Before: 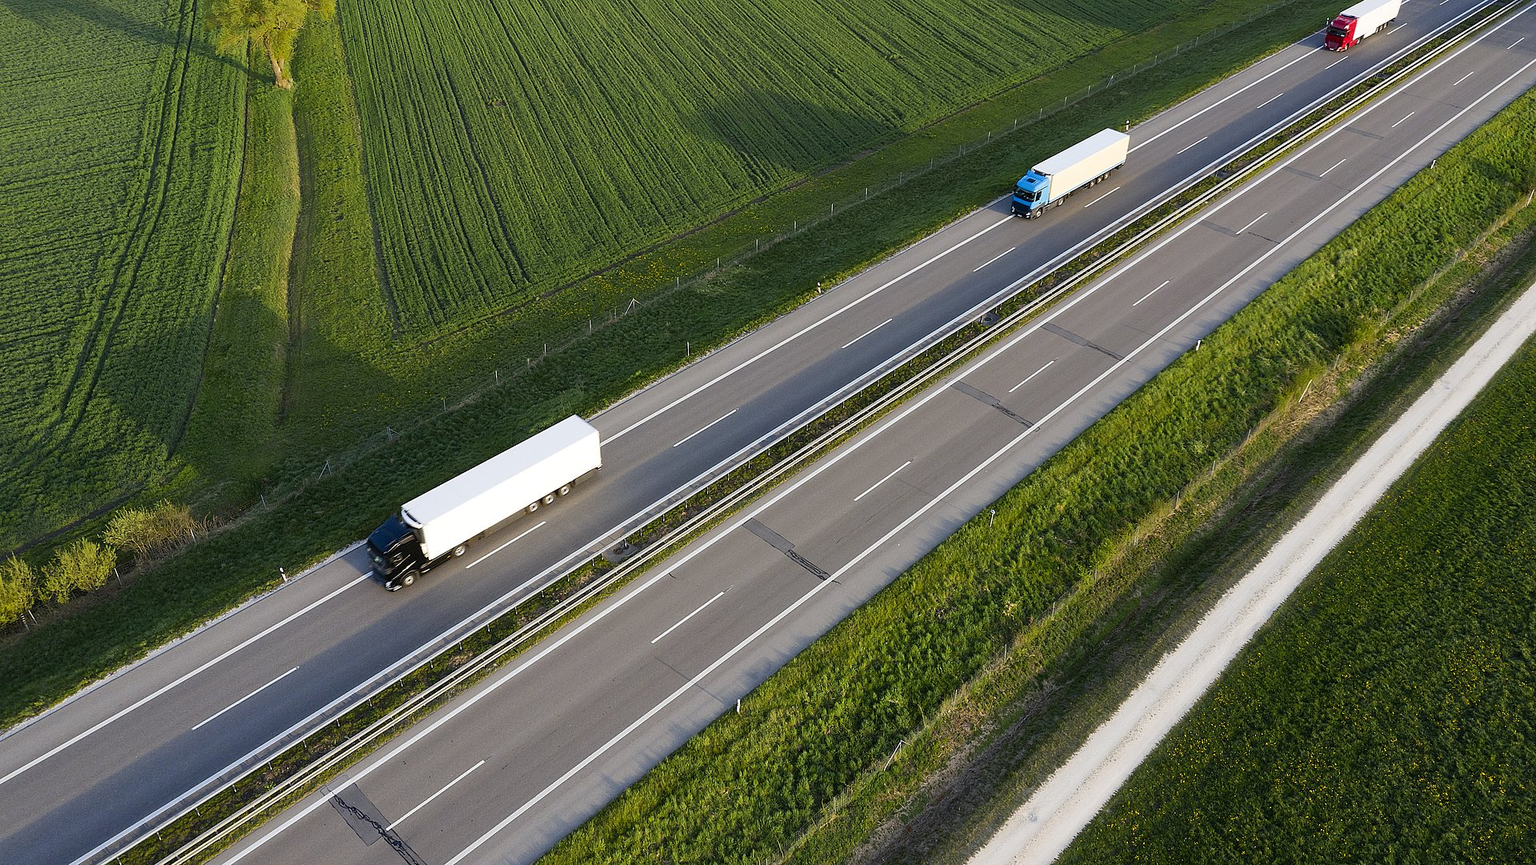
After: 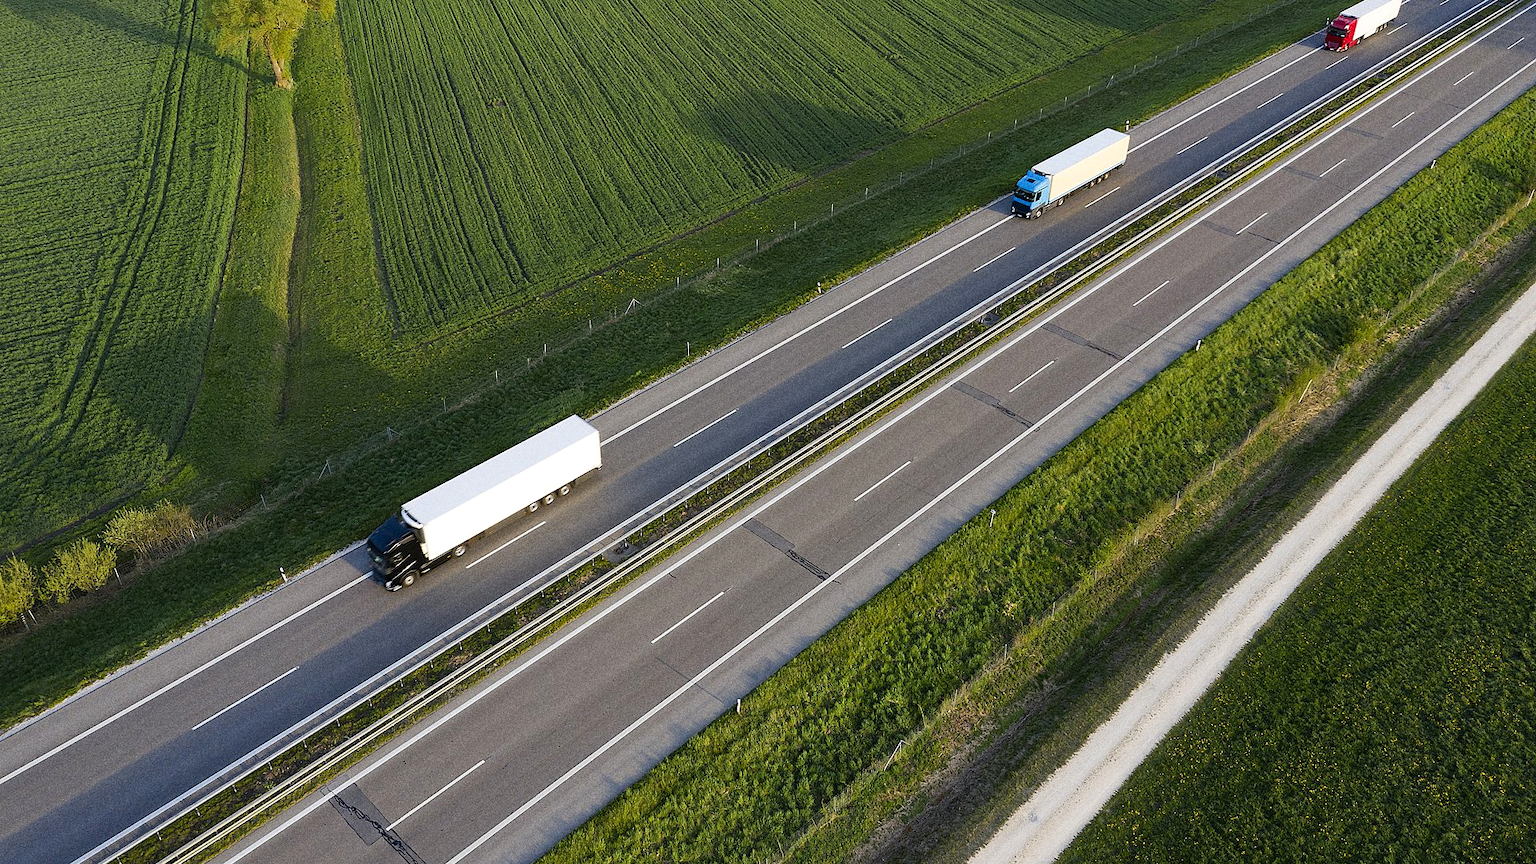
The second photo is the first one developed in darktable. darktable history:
grain: coarseness 0.09 ISO, strength 40%
haze removal: compatibility mode true, adaptive false
